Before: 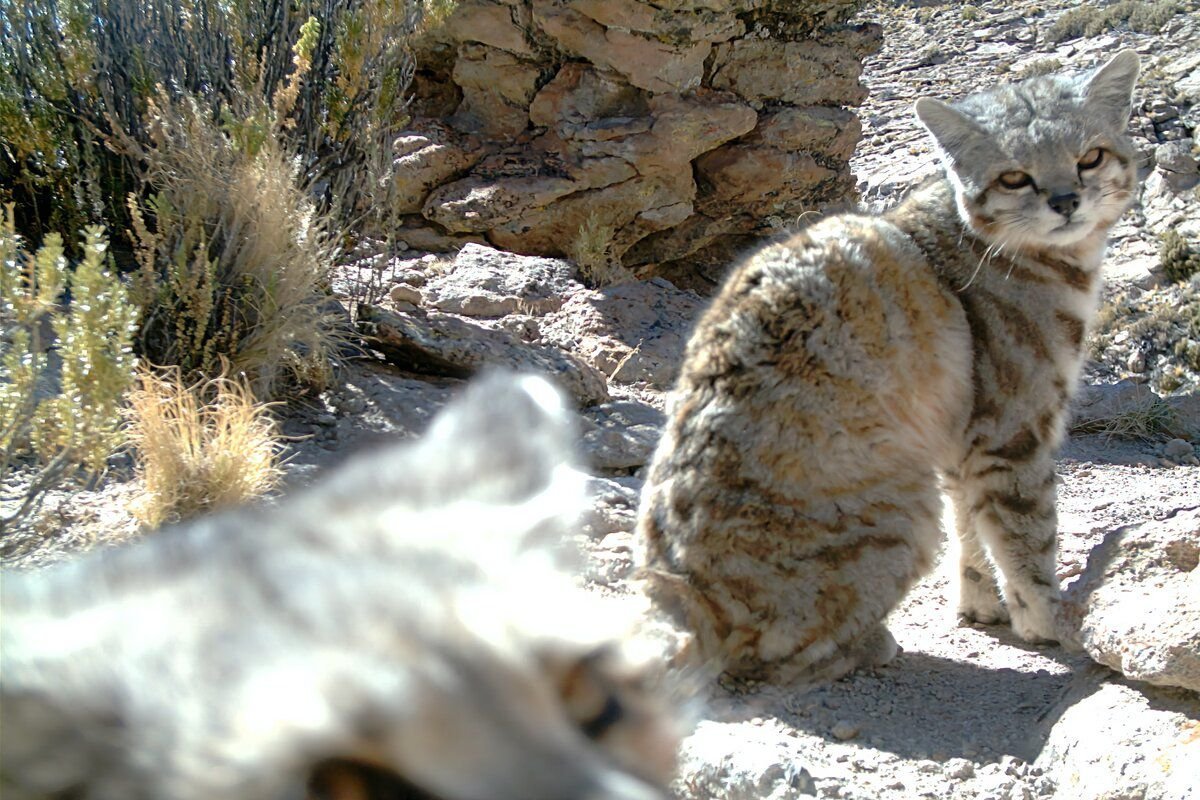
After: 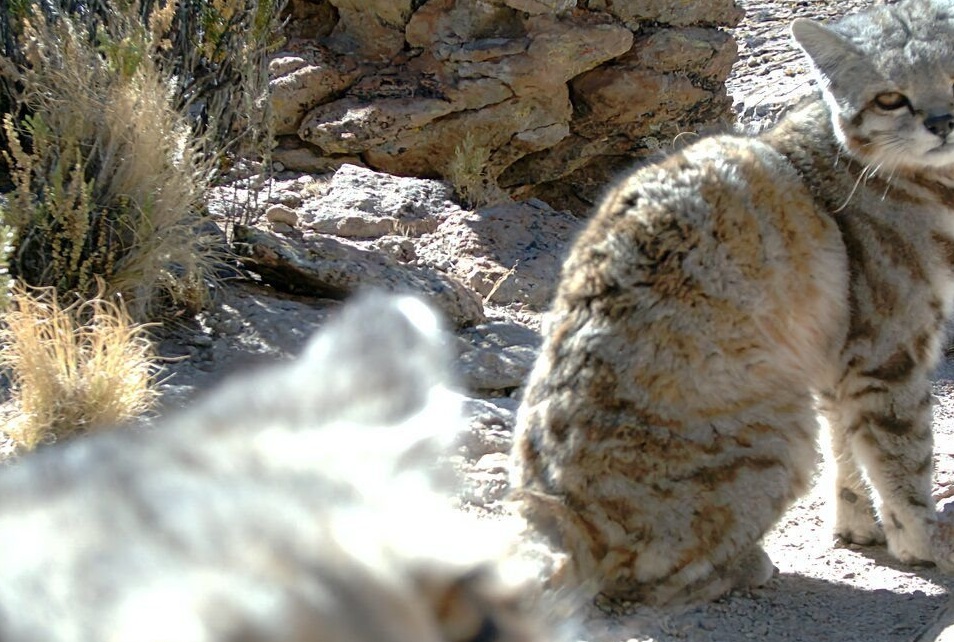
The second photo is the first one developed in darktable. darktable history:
crop and rotate: left 10.363%, top 10.008%, right 10.096%, bottom 9.684%
